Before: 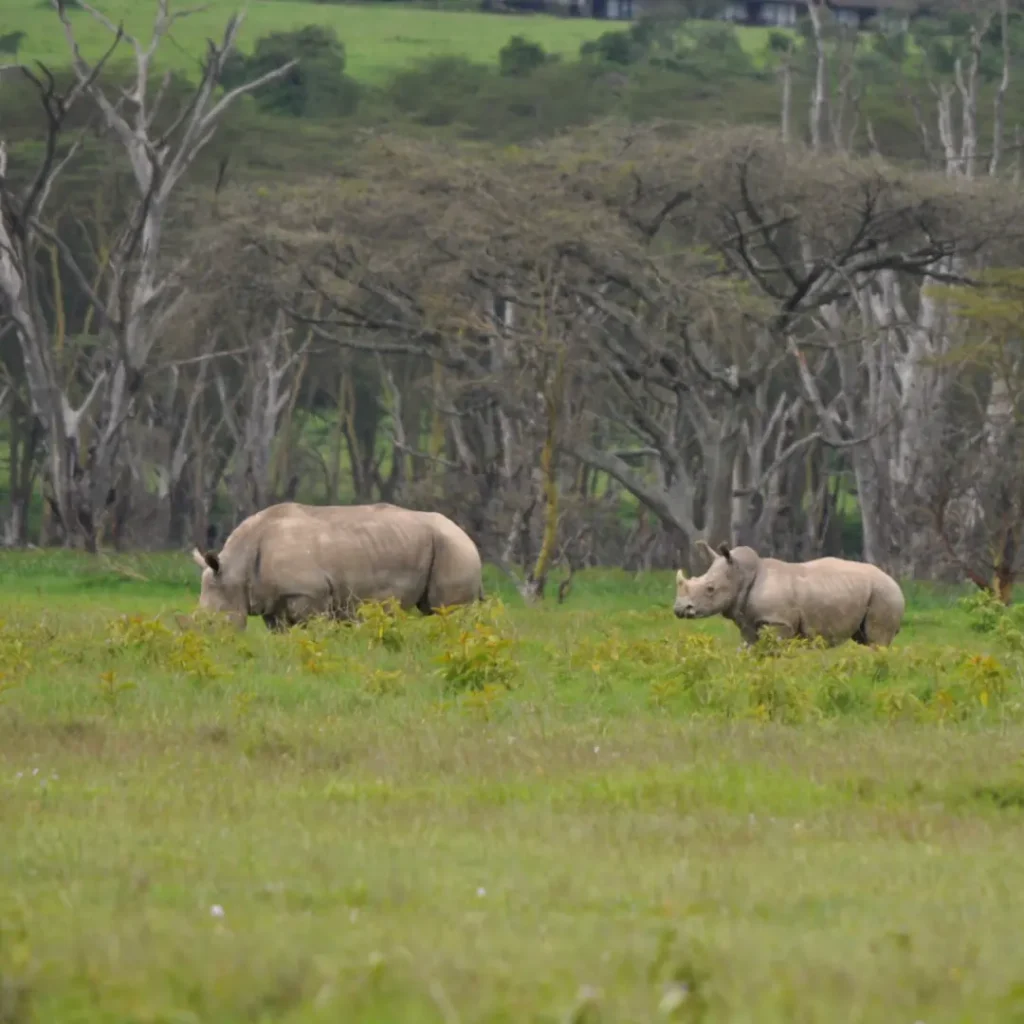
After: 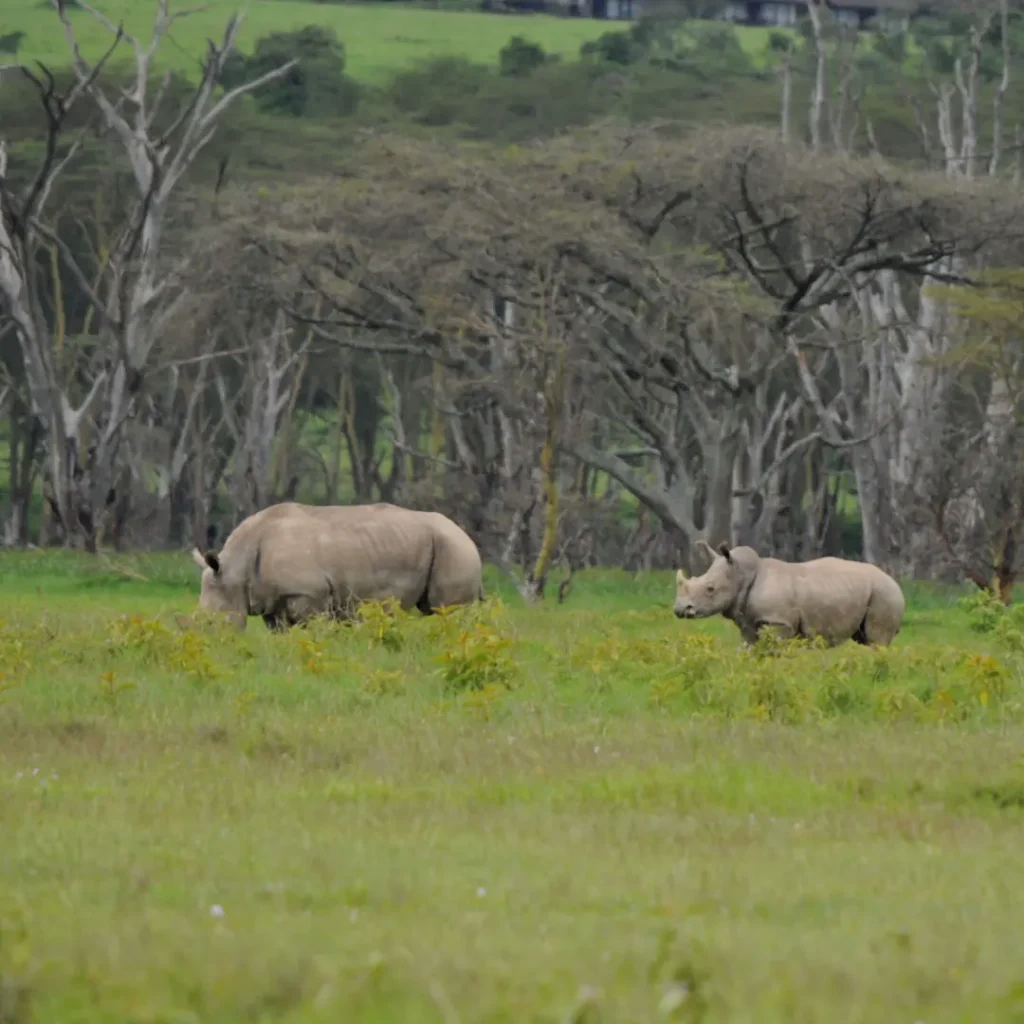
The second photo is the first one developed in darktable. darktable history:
white balance: red 0.978, blue 0.999
filmic rgb: black relative exposure -7.48 EV, white relative exposure 4.83 EV, hardness 3.4, color science v6 (2022)
